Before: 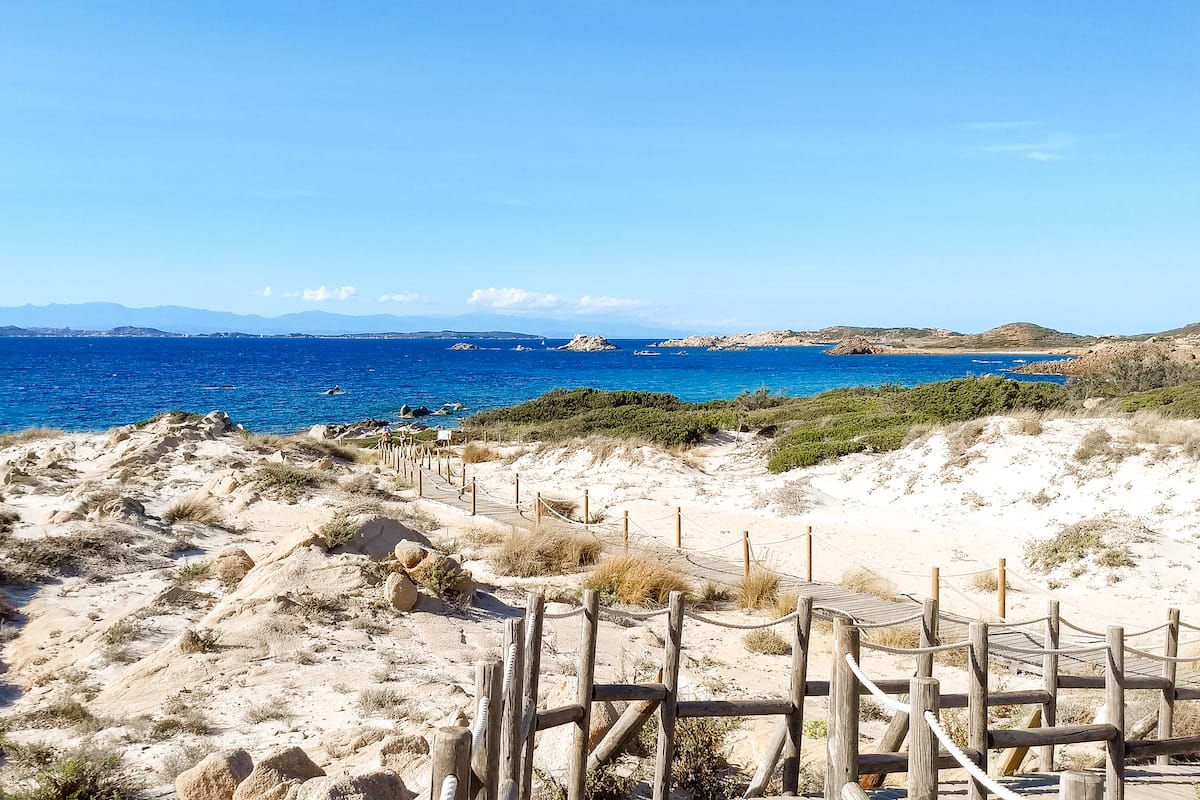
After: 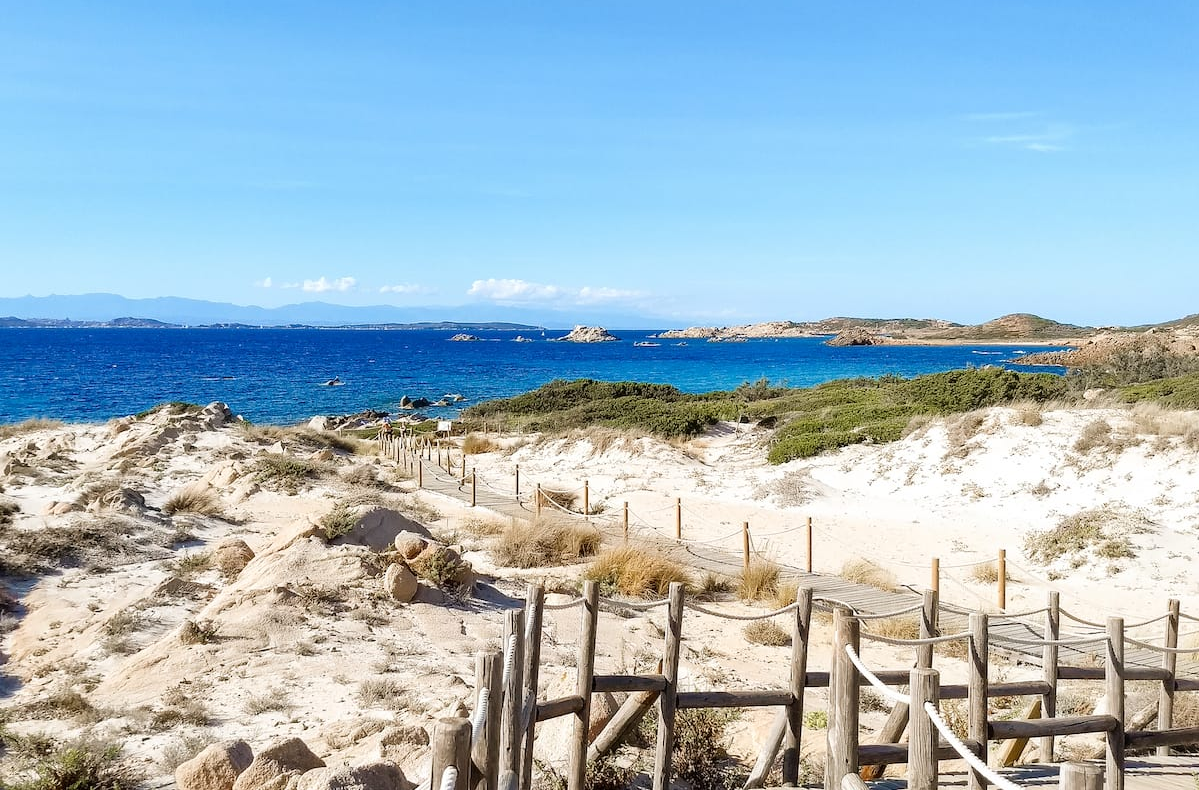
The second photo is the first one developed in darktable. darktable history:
crop: top 1.17%, right 0.006%
shadows and highlights: radius 329.05, shadows 55.38, highlights -99.57, compress 94.42%, soften with gaussian
